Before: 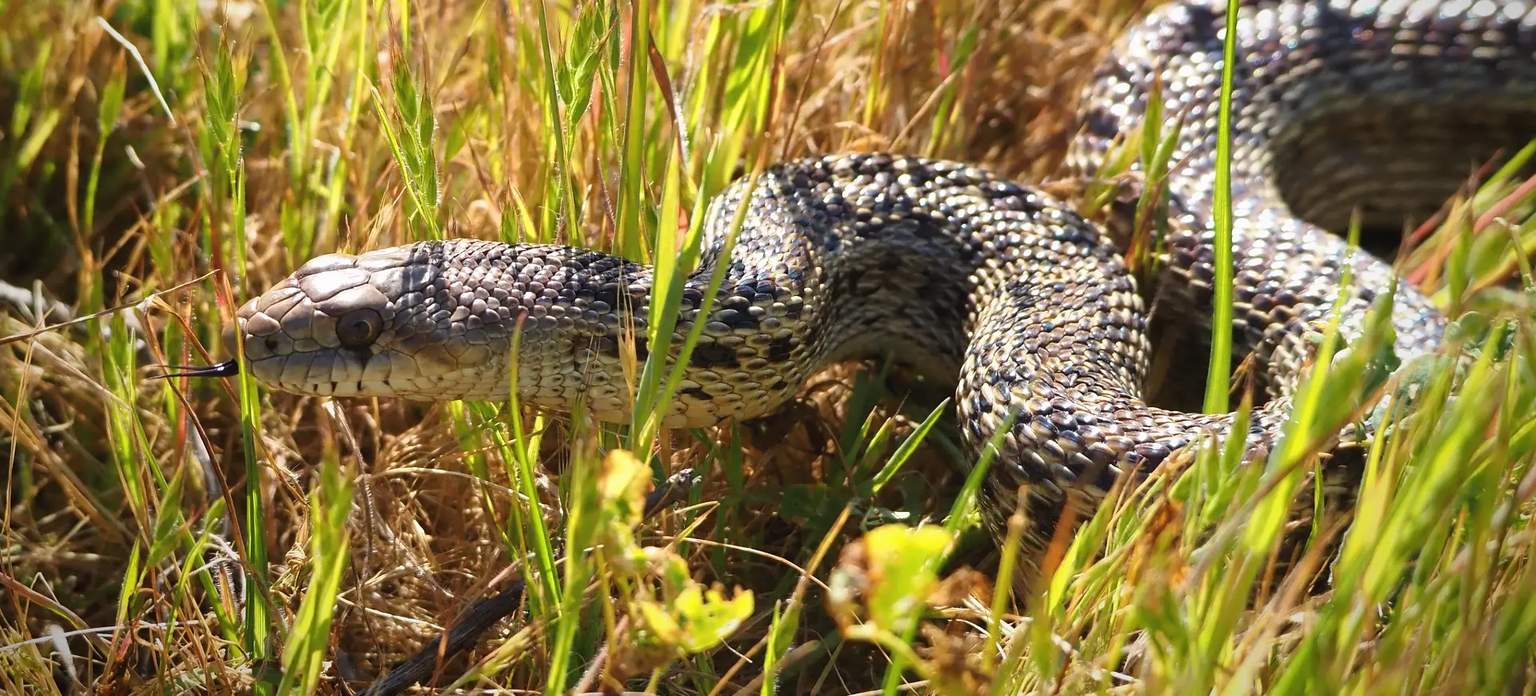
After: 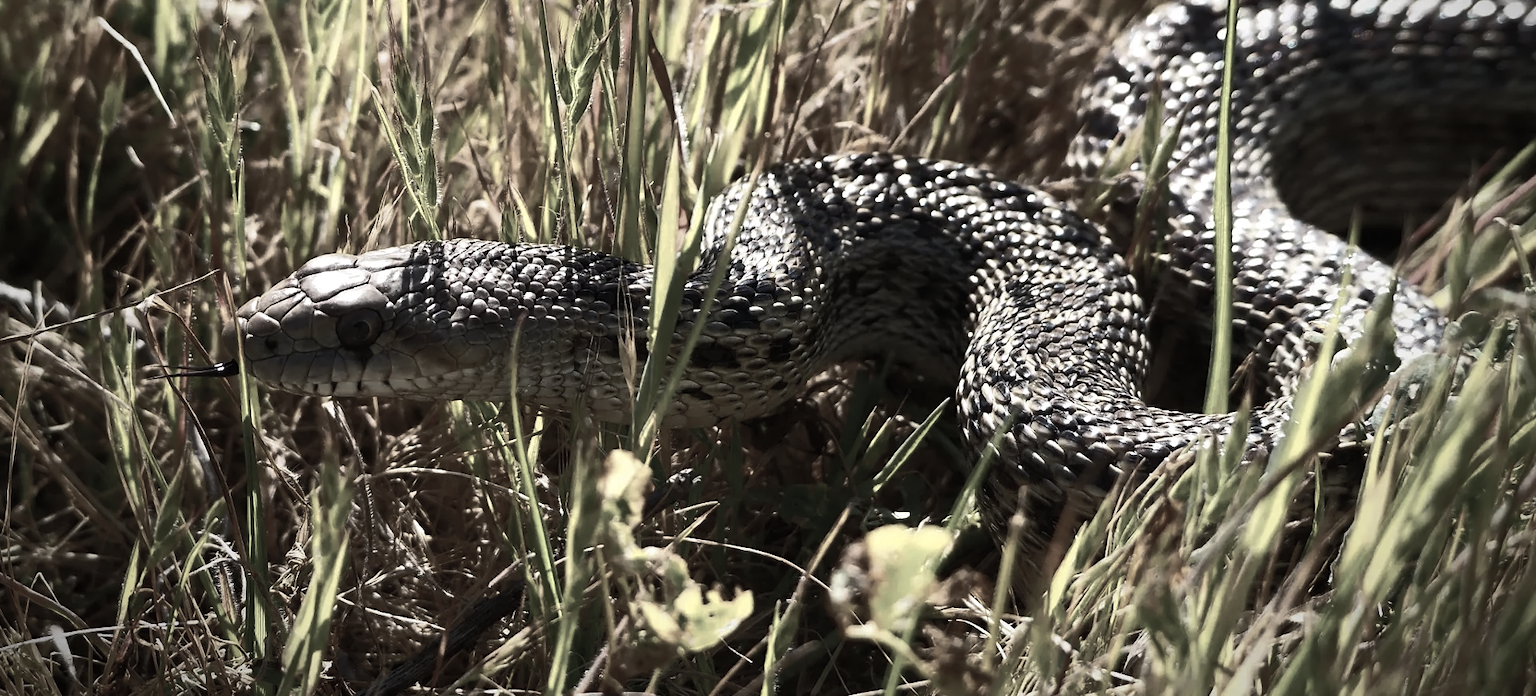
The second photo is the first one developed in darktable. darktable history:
color balance rgb: perceptual saturation grading › global saturation 0.803%, perceptual saturation grading › highlights -15.45%, perceptual saturation grading › shadows 25.44%, perceptual brilliance grading › highlights 2.373%, perceptual brilliance grading › mid-tones -49.428%, perceptual brilliance grading › shadows -50.196%, global vibrance 20%
color correction: highlights b* -0.052, saturation 0.355
